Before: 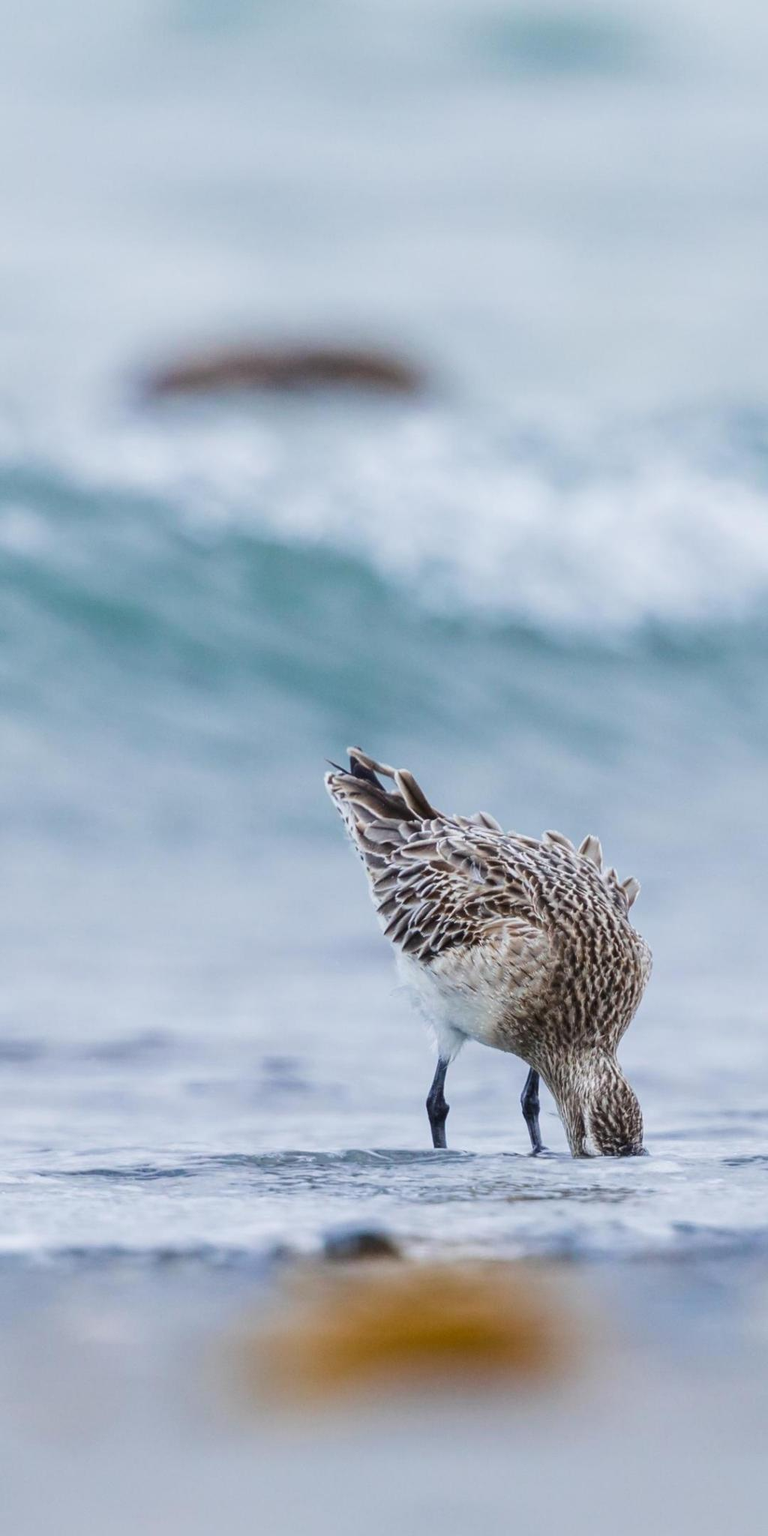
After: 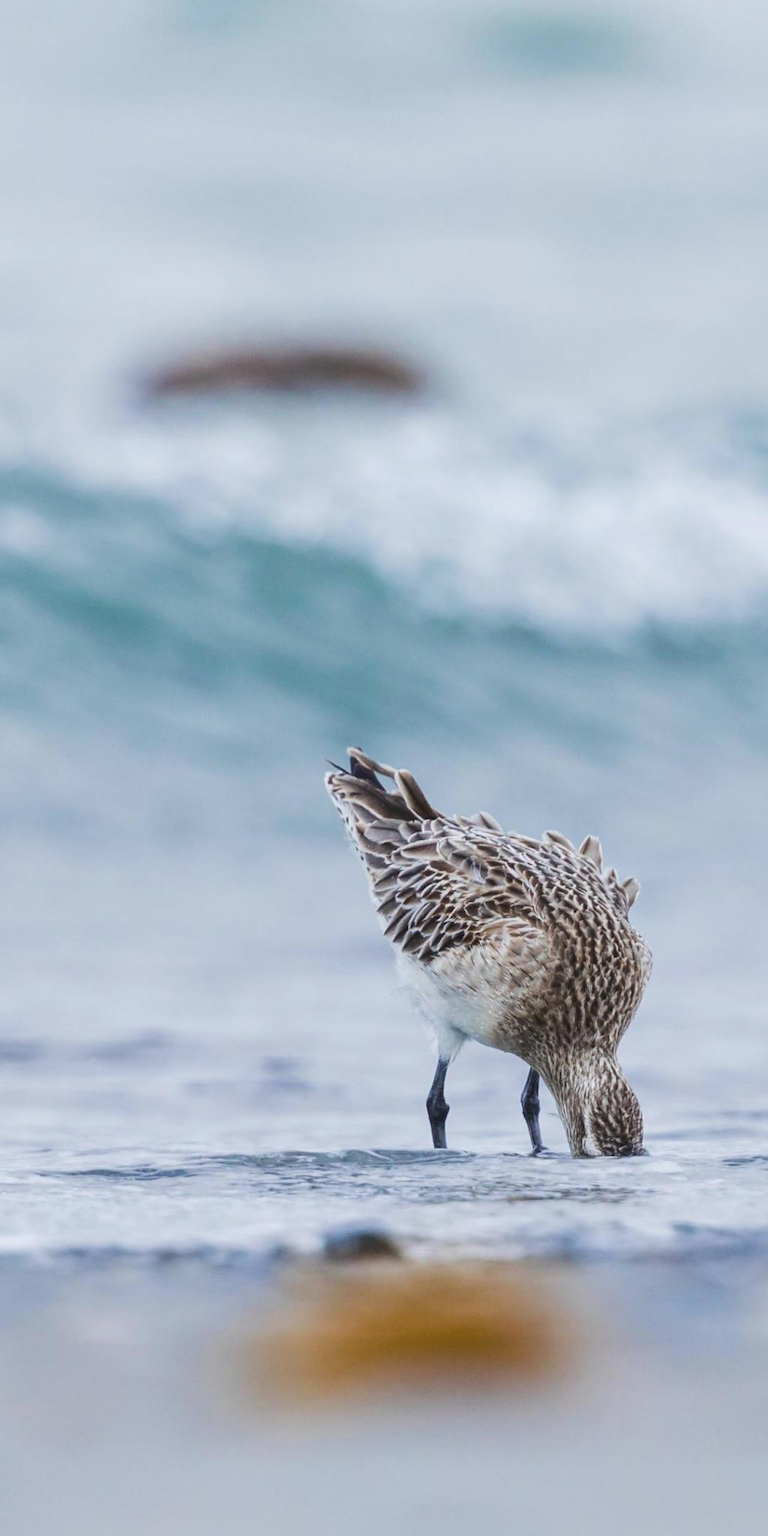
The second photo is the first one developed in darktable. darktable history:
tone curve: curves: ch0 [(0, 0) (0.003, 0.04) (0.011, 0.053) (0.025, 0.077) (0.044, 0.104) (0.069, 0.127) (0.1, 0.15) (0.136, 0.177) (0.177, 0.215) (0.224, 0.254) (0.277, 0.3) (0.335, 0.355) (0.399, 0.41) (0.468, 0.477) (0.543, 0.554) (0.623, 0.636) (0.709, 0.72) (0.801, 0.804) (0.898, 0.892) (1, 1)], preserve colors none
exposure: black level correction 0.001, exposure 0.014 EV, compensate highlight preservation false
